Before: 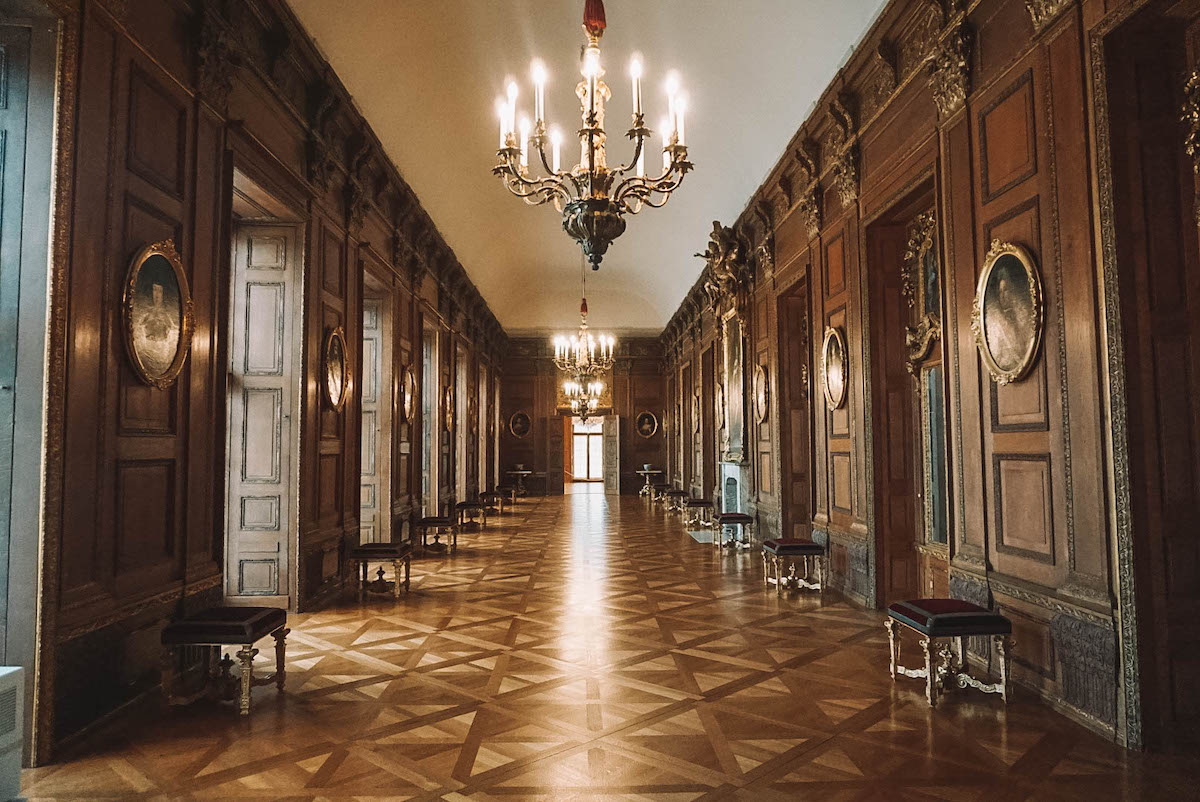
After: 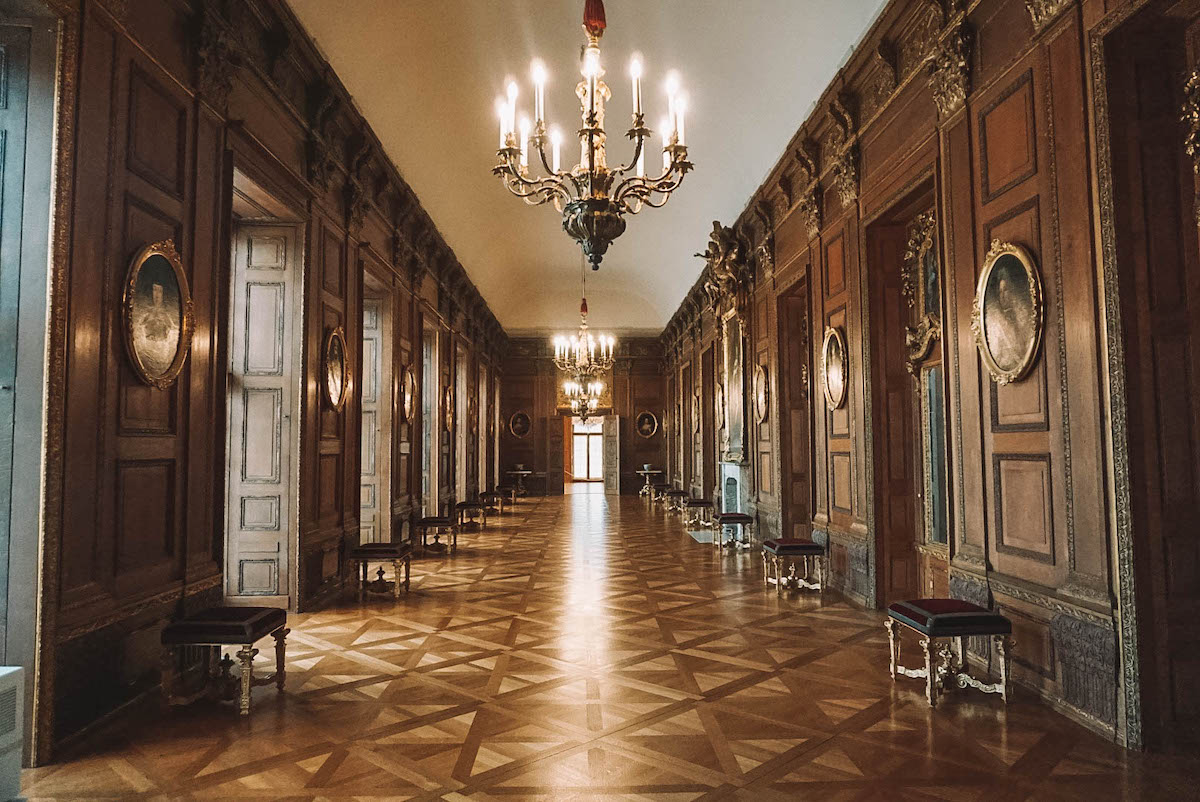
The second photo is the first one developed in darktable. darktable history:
shadows and highlights: shadows 30.69, highlights -62.96, highlights color adjustment 0.771%, soften with gaussian
